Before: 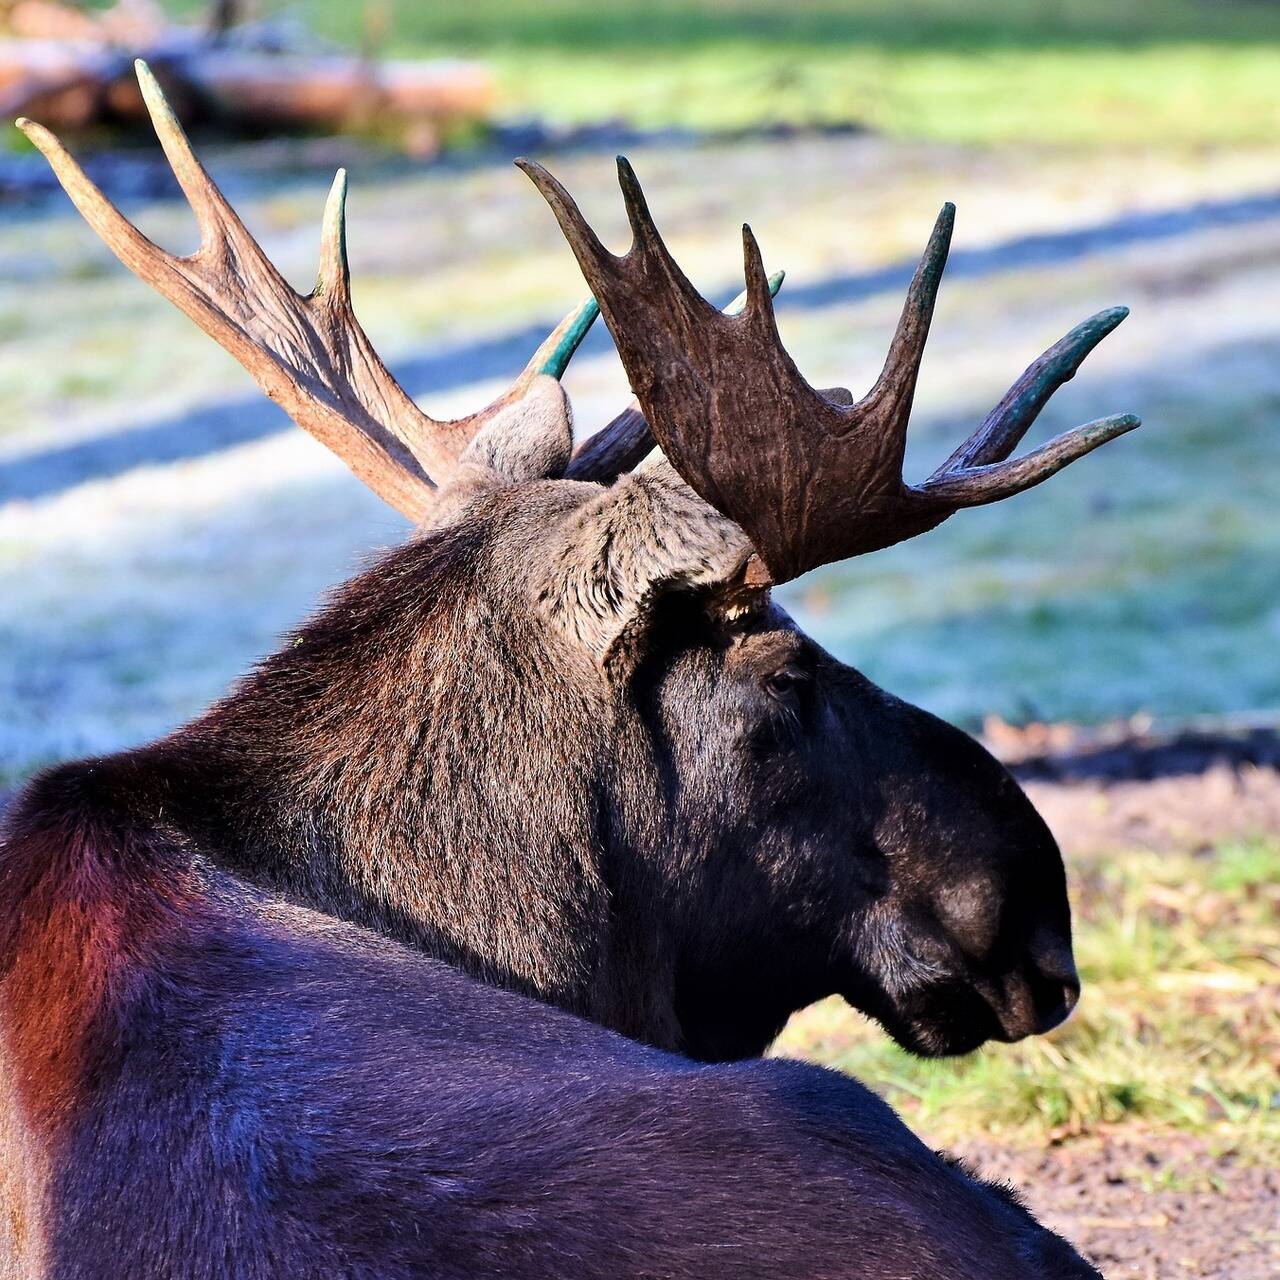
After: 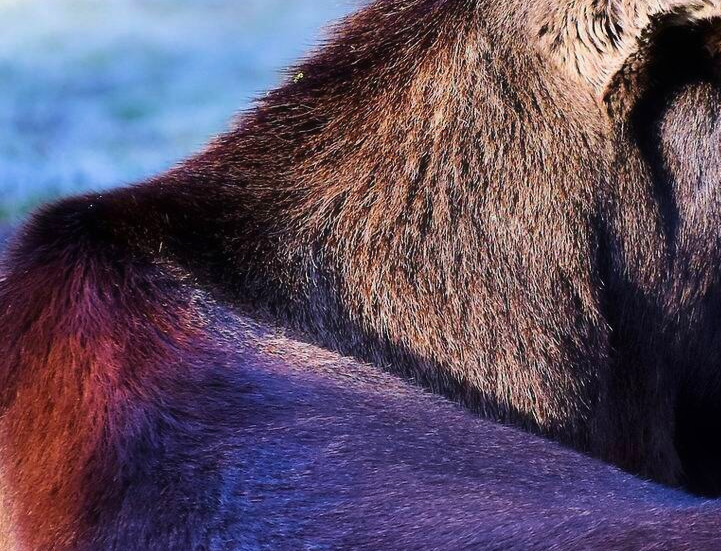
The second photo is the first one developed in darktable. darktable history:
contrast equalizer: y [[0.5, 0.542, 0.583, 0.625, 0.667, 0.708], [0.5 ×6], [0.5 ×6], [0, 0.033, 0.067, 0.1, 0.133, 0.167], [0, 0.05, 0.1, 0.15, 0.2, 0.25]], mix -0.301
velvia: on, module defaults
crop: top 44.166%, right 43.628%, bottom 12.74%
